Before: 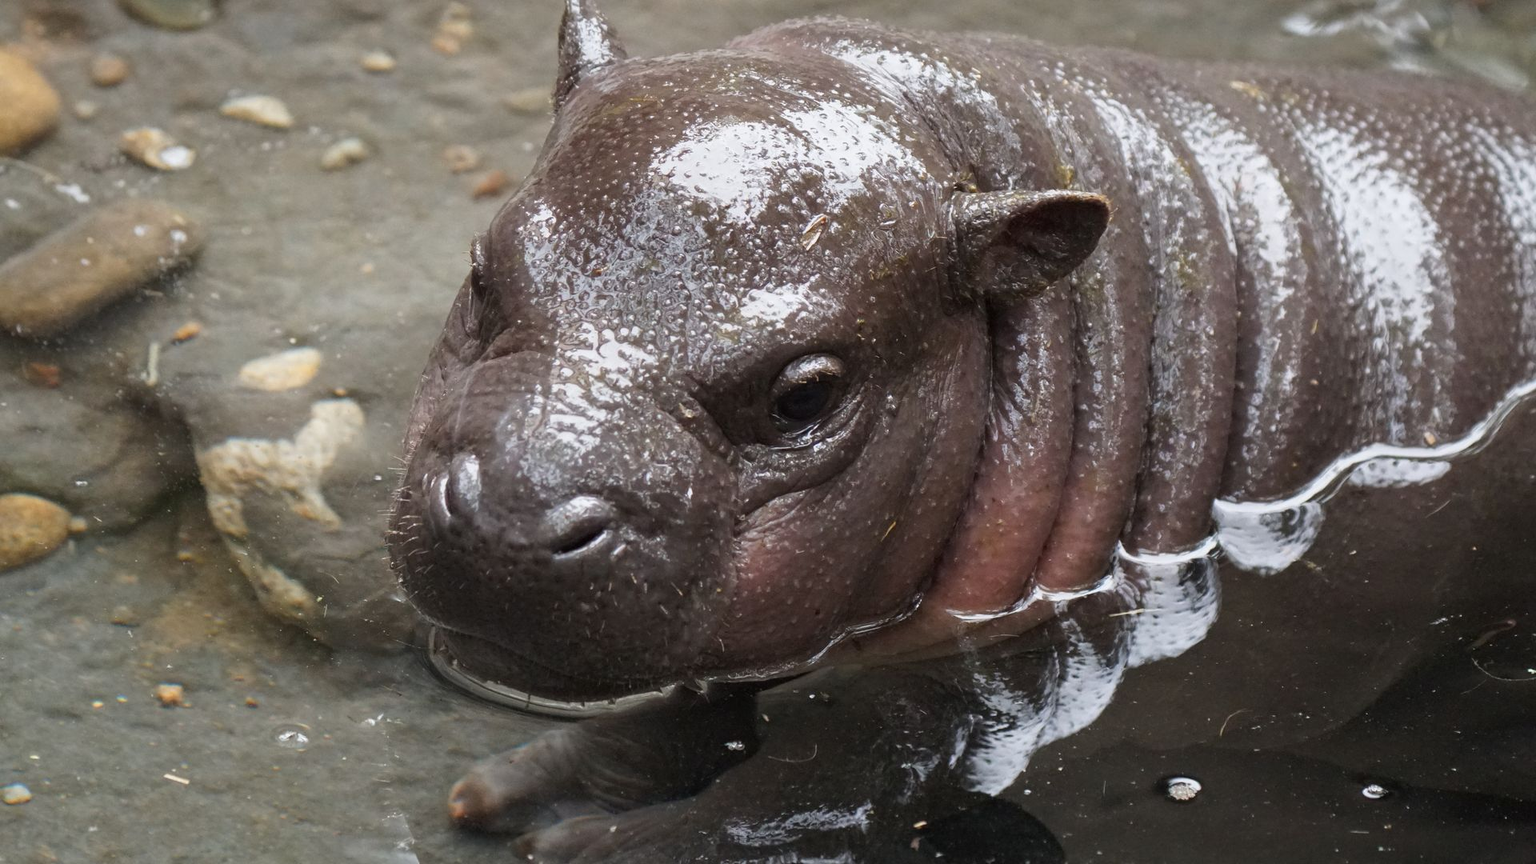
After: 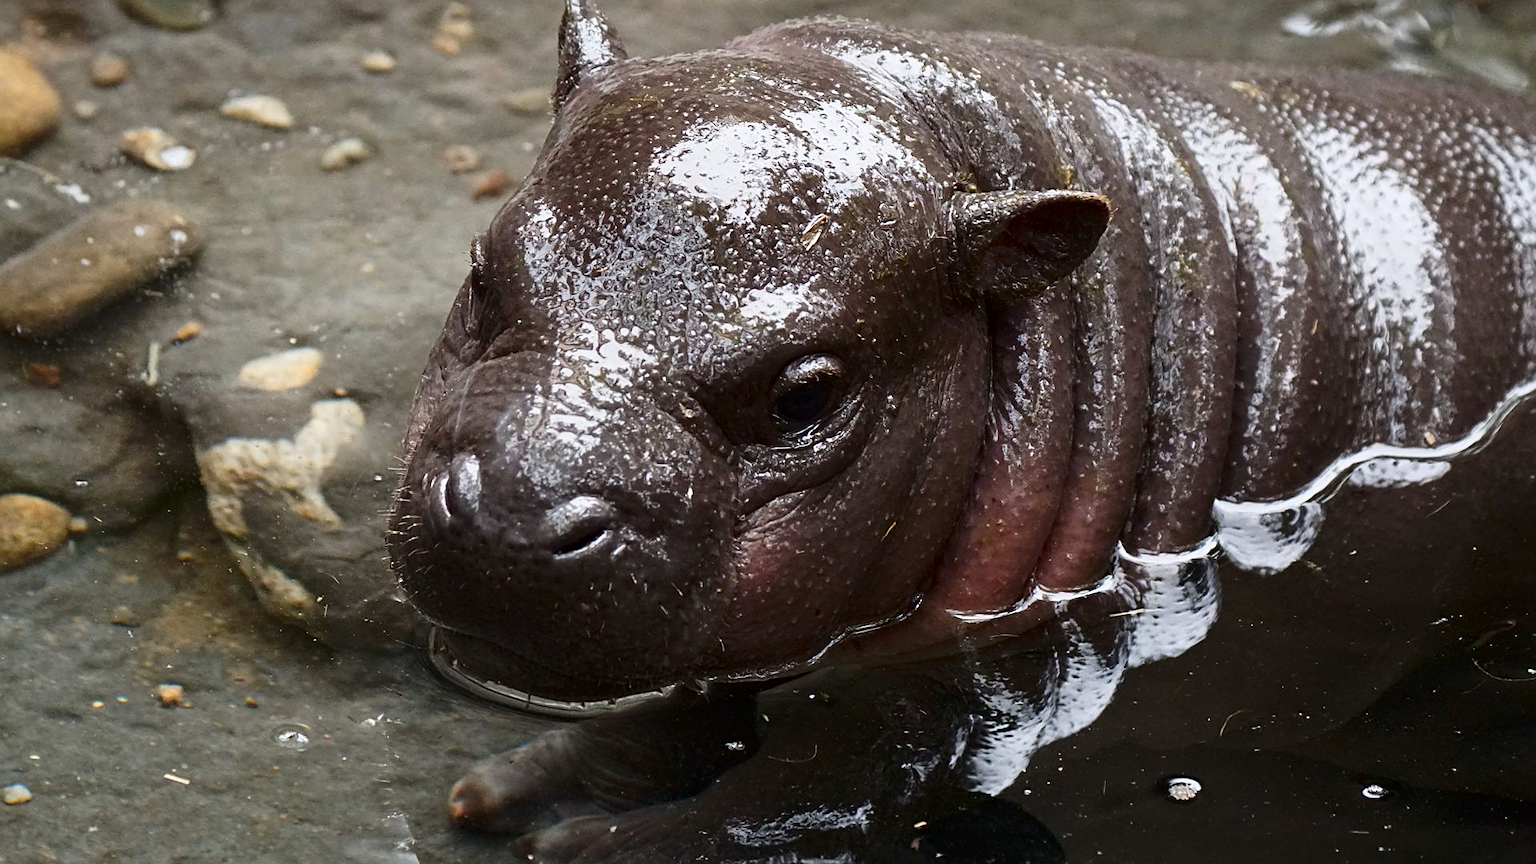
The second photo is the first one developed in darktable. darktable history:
contrast brightness saturation: contrast 0.197, brightness -0.106, saturation 0.097
sharpen: on, module defaults
